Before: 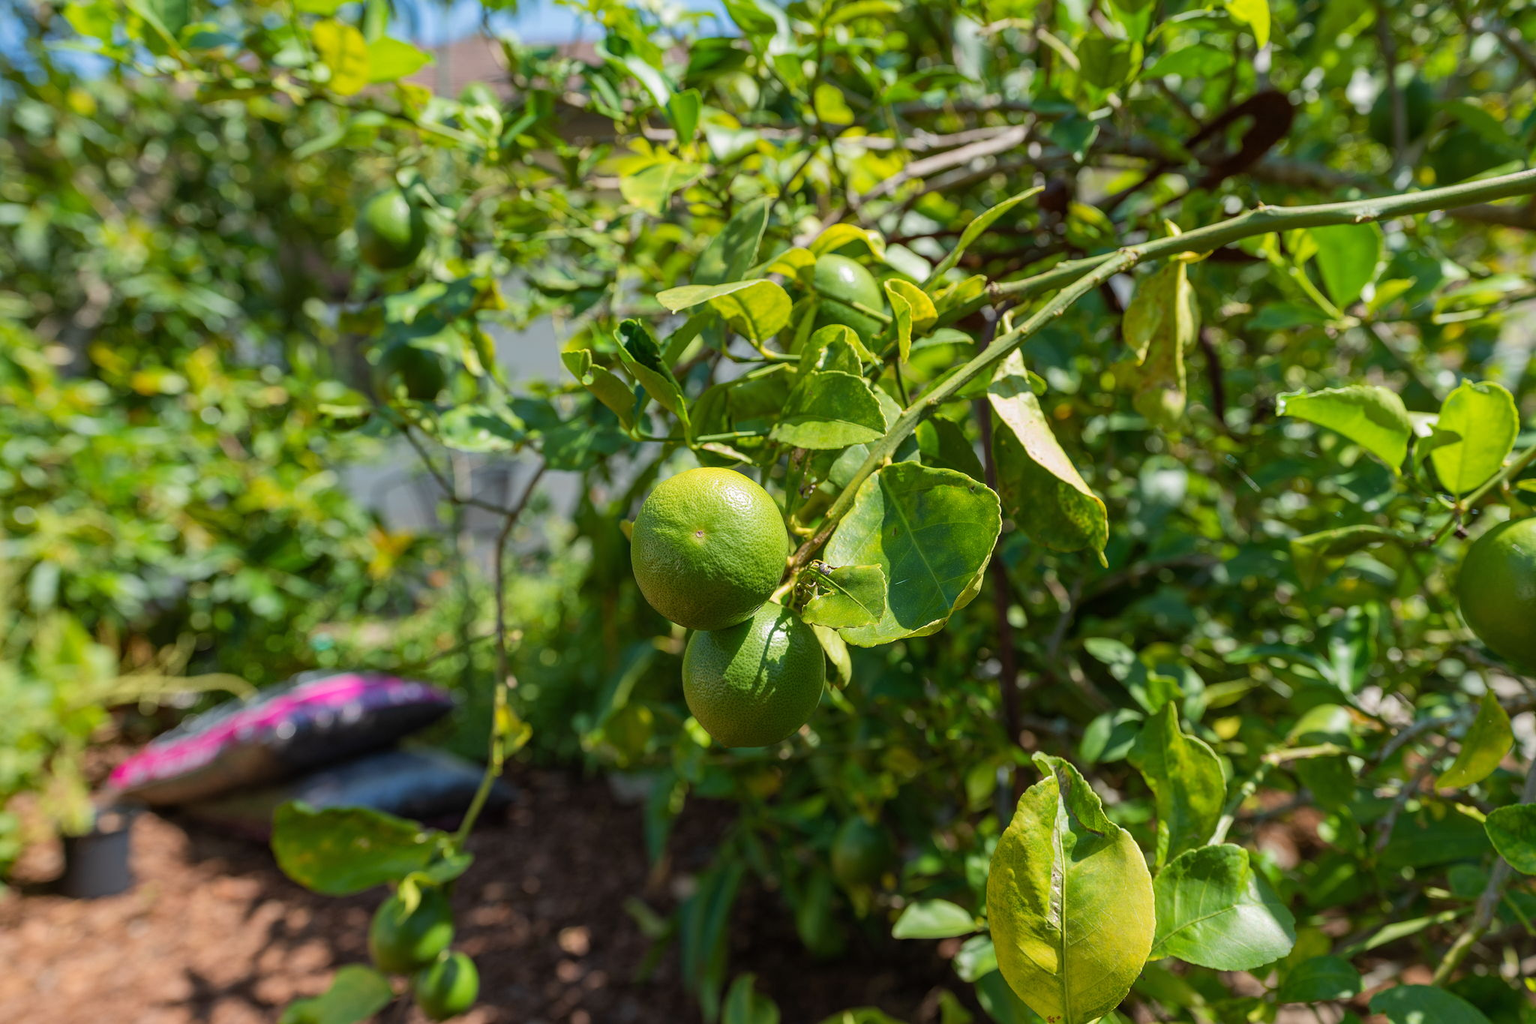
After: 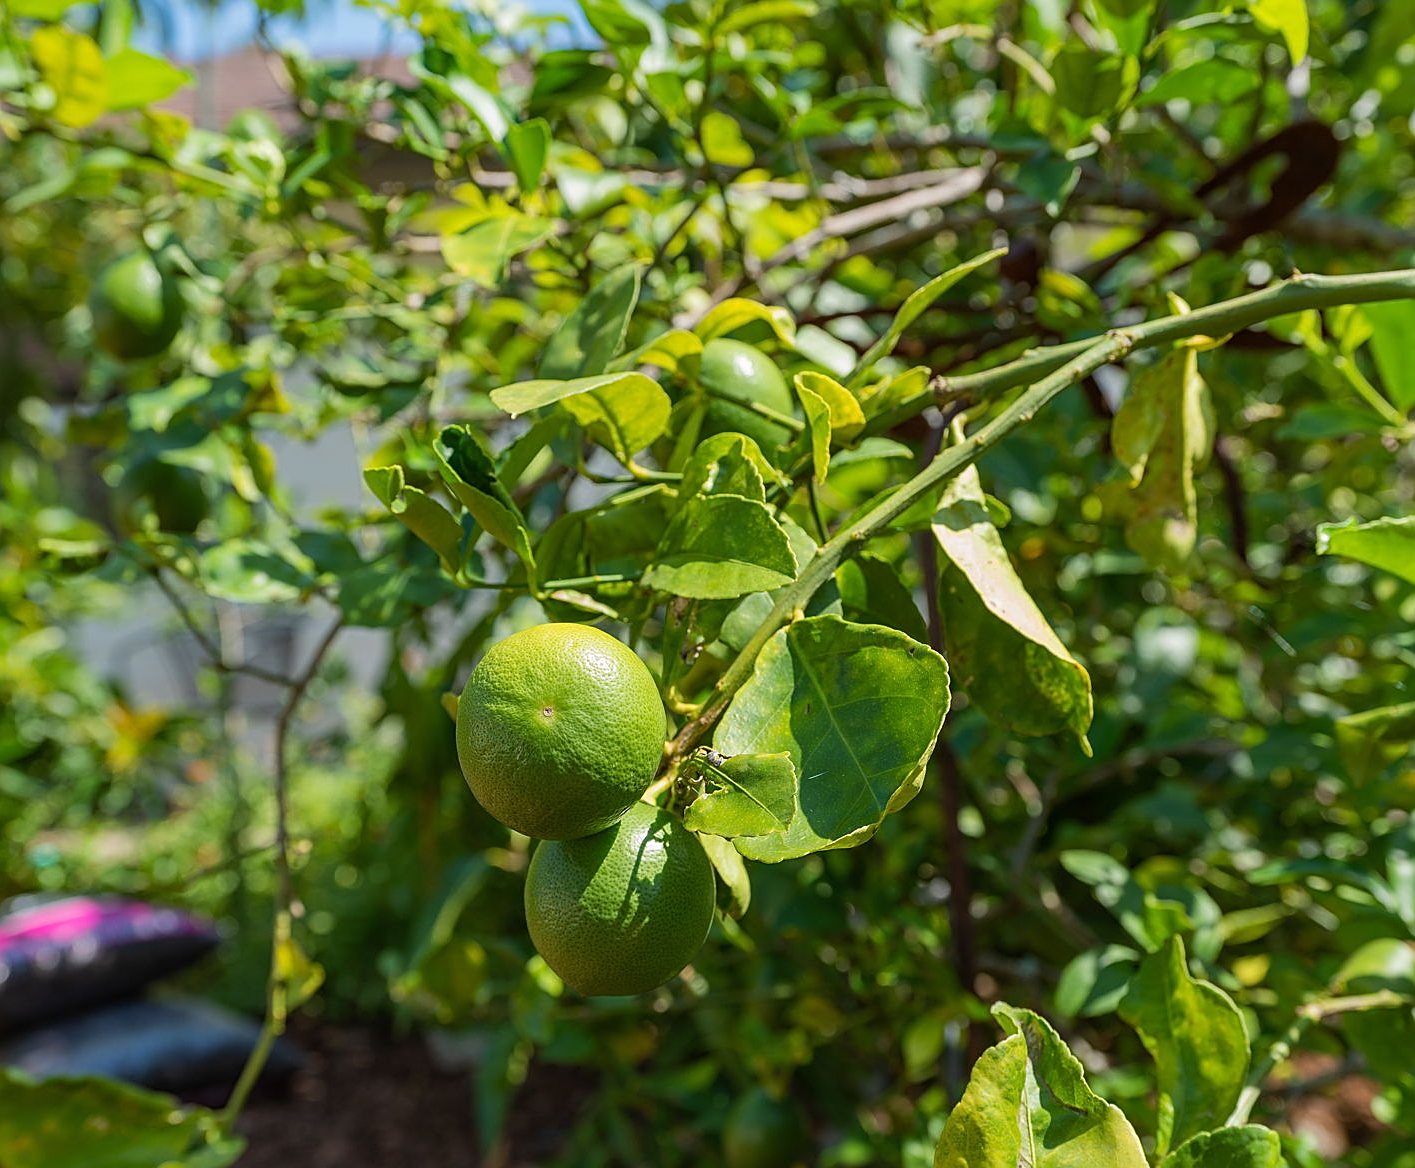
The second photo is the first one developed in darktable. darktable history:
crop: left 18.802%, right 12.098%, bottom 14.422%
sharpen: on, module defaults
